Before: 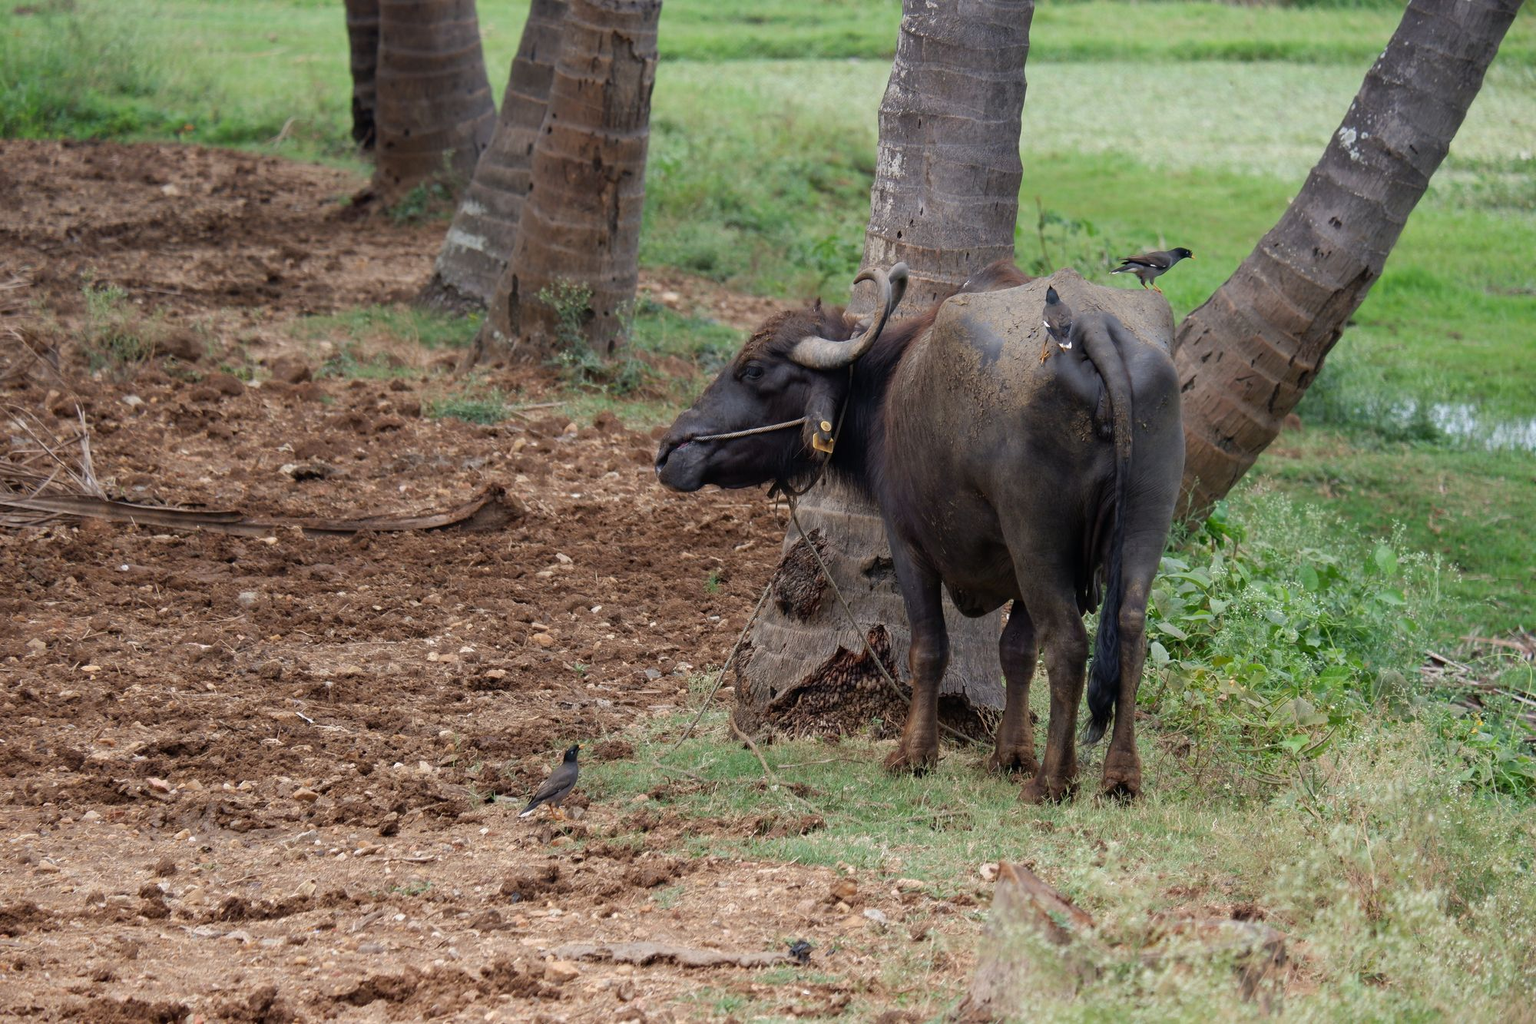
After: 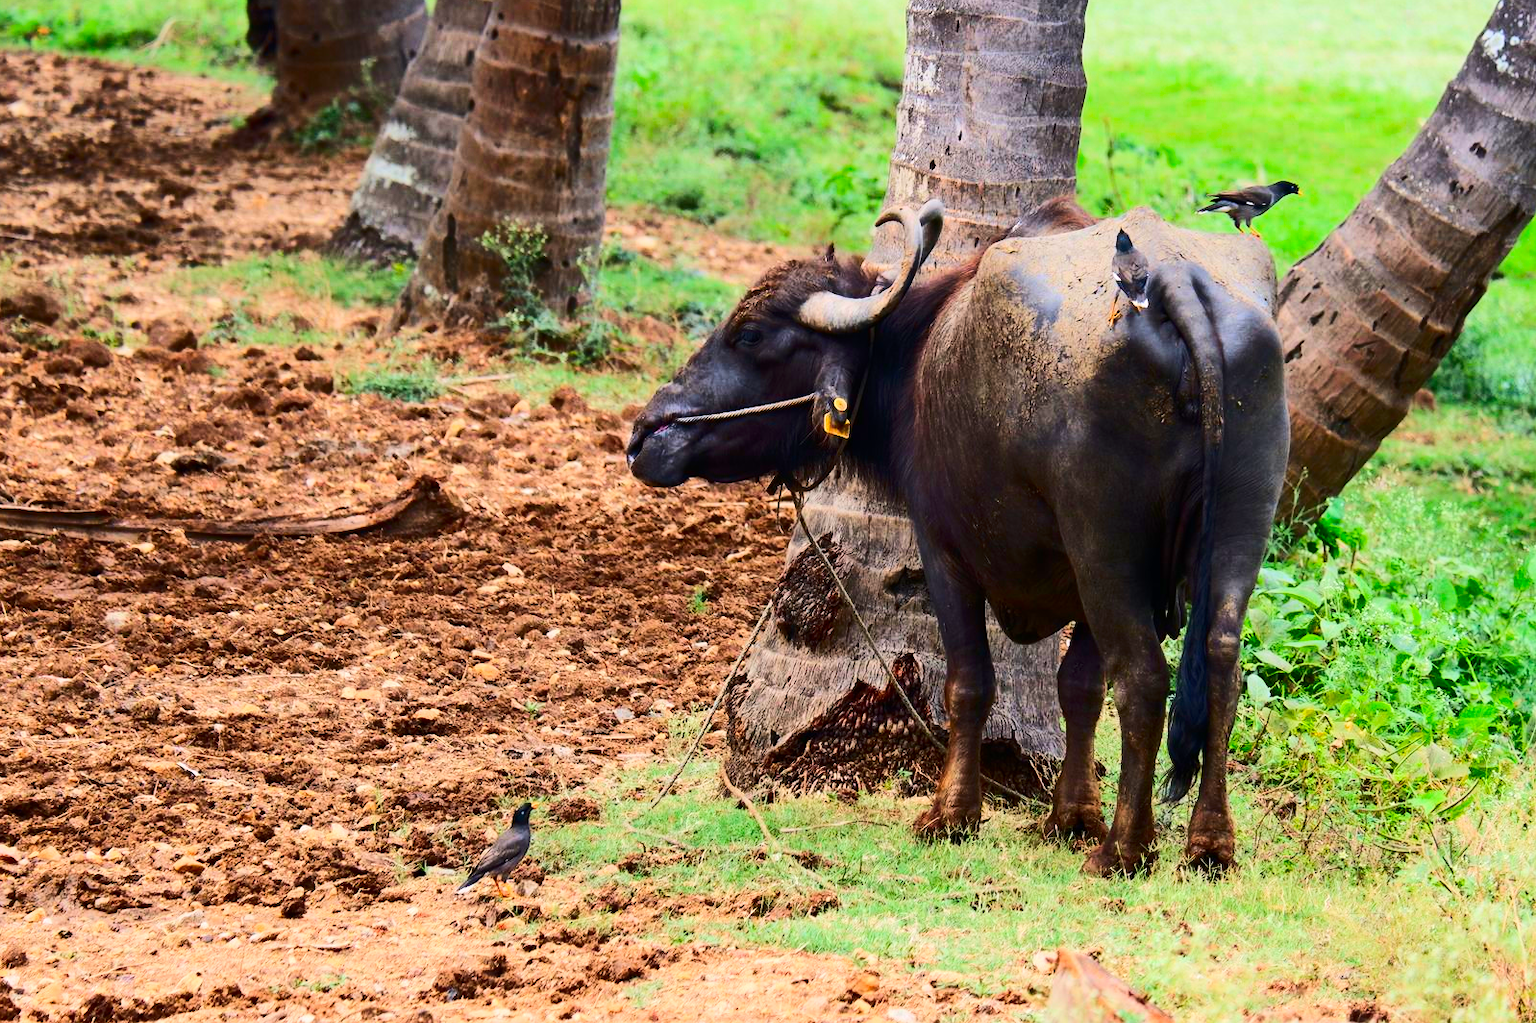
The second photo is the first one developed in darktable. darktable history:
rgb curve: curves: ch0 [(0, 0) (0.284, 0.292) (0.505, 0.644) (1, 1)]; ch1 [(0, 0) (0.284, 0.292) (0.505, 0.644) (1, 1)]; ch2 [(0, 0) (0.284, 0.292) (0.505, 0.644) (1, 1)], compensate middle gray true
crop and rotate: left 10.071%, top 10.071%, right 10.02%, bottom 10.02%
contrast brightness saturation: contrast 0.26, brightness 0.02, saturation 0.87
